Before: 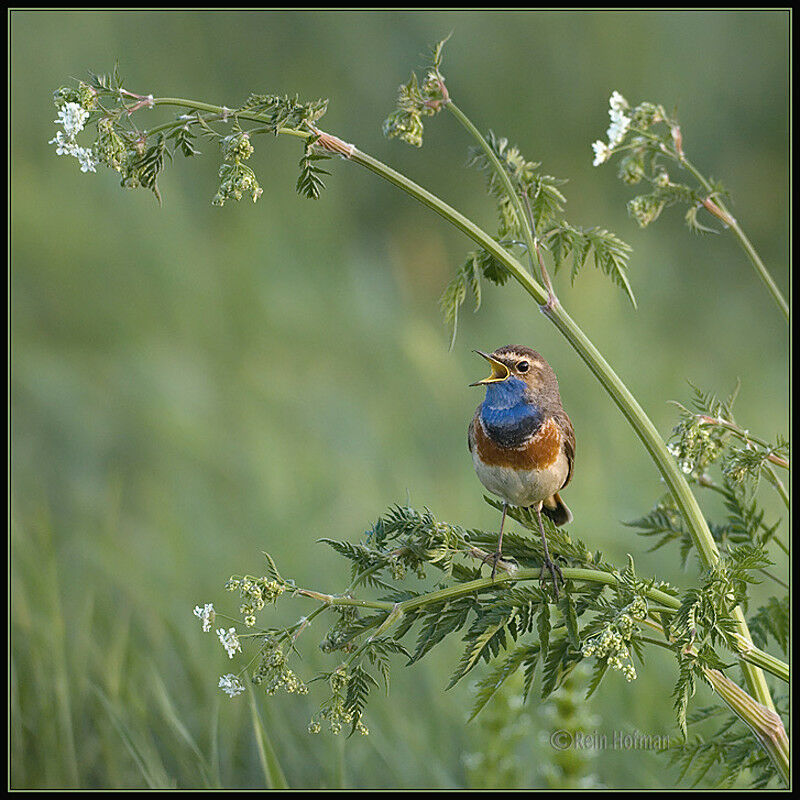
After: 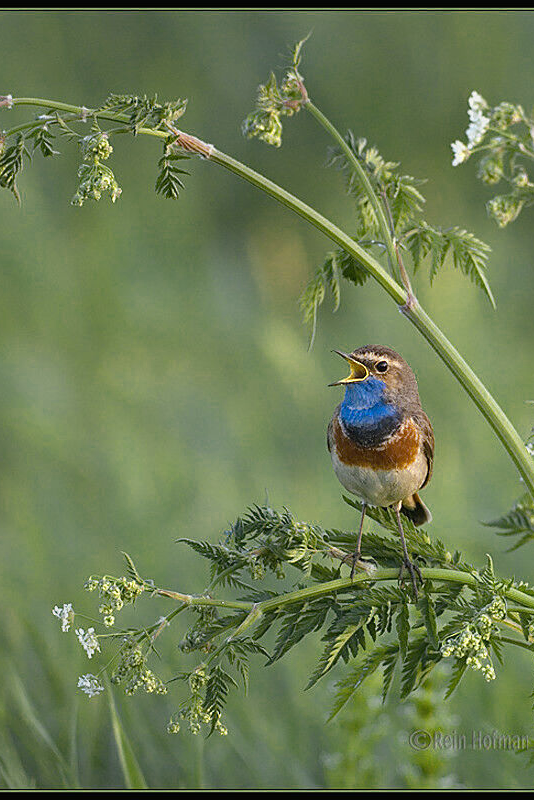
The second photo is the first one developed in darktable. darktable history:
crop and rotate: left 17.731%, right 15.441%
color zones: curves: ch0 [(0, 0.485) (0.178, 0.476) (0.261, 0.623) (0.411, 0.403) (0.708, 0.603) (0.934, 0.412)]; ch1 [(0.003, 0.485) (0.149, 0.496) (0.229, 0.584) (0.326, 0.551) (0.484, 0.262) (0.757, 0.643)]
exposure: exposure -0.156 EV, compensate highlight preservation false
